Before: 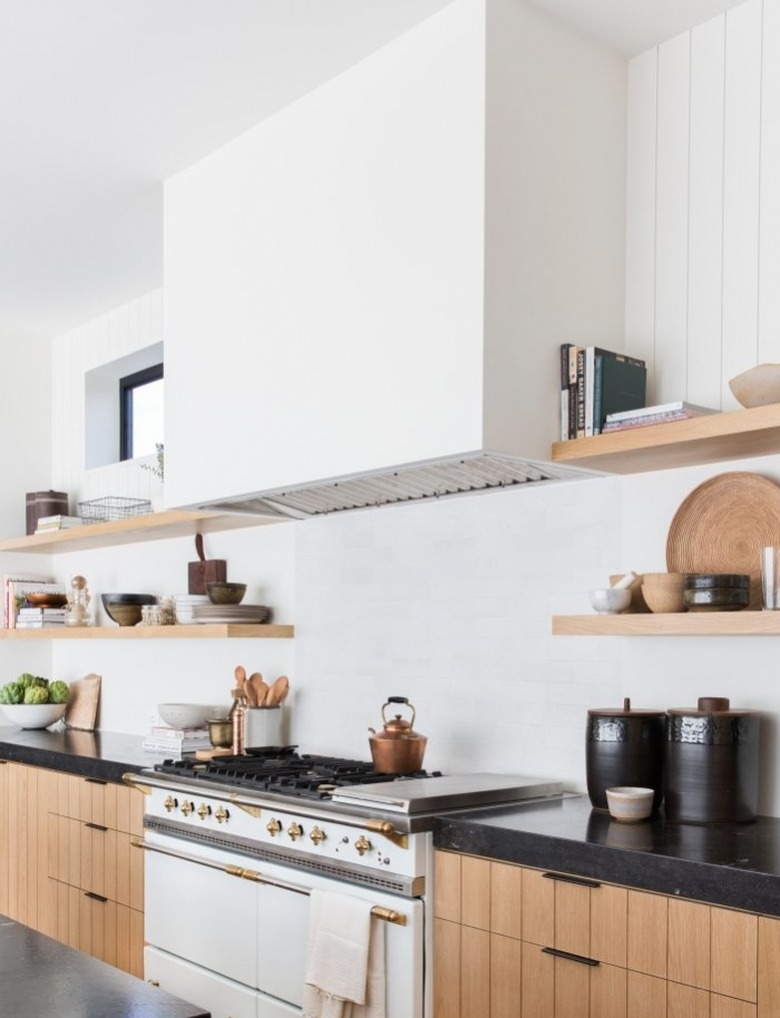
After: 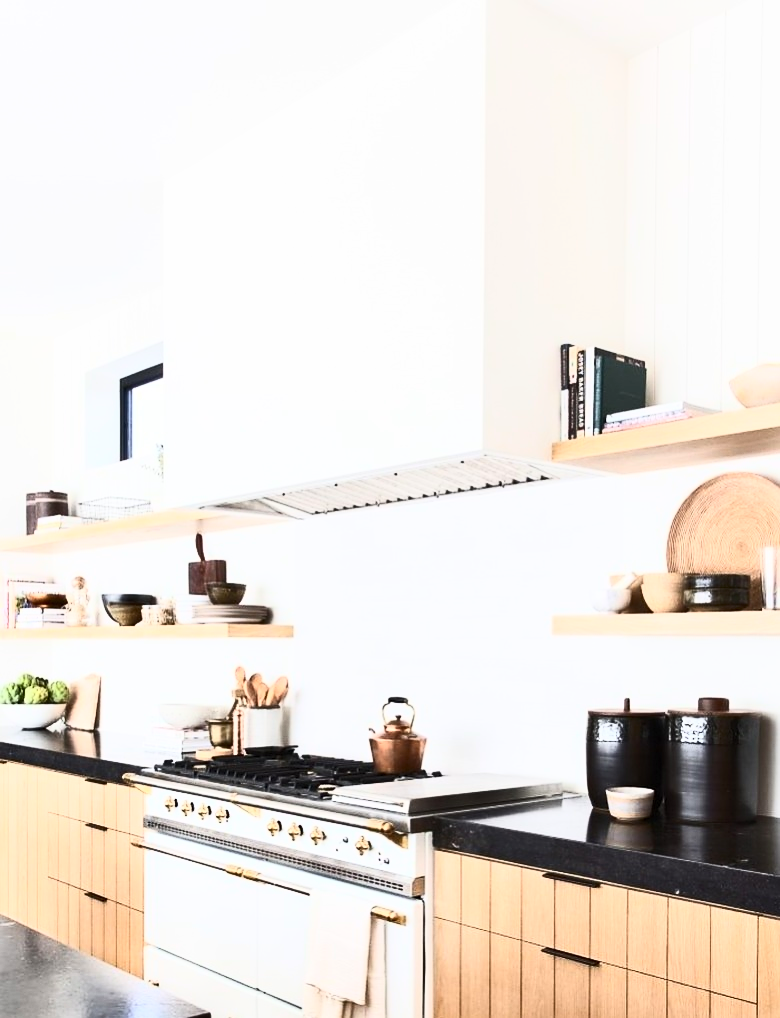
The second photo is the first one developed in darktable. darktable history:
contrast brightness saturation: contrast 0.627, brightness 0.334, saturation 0.15
sharpen: radius 0.976, amount 0.604
